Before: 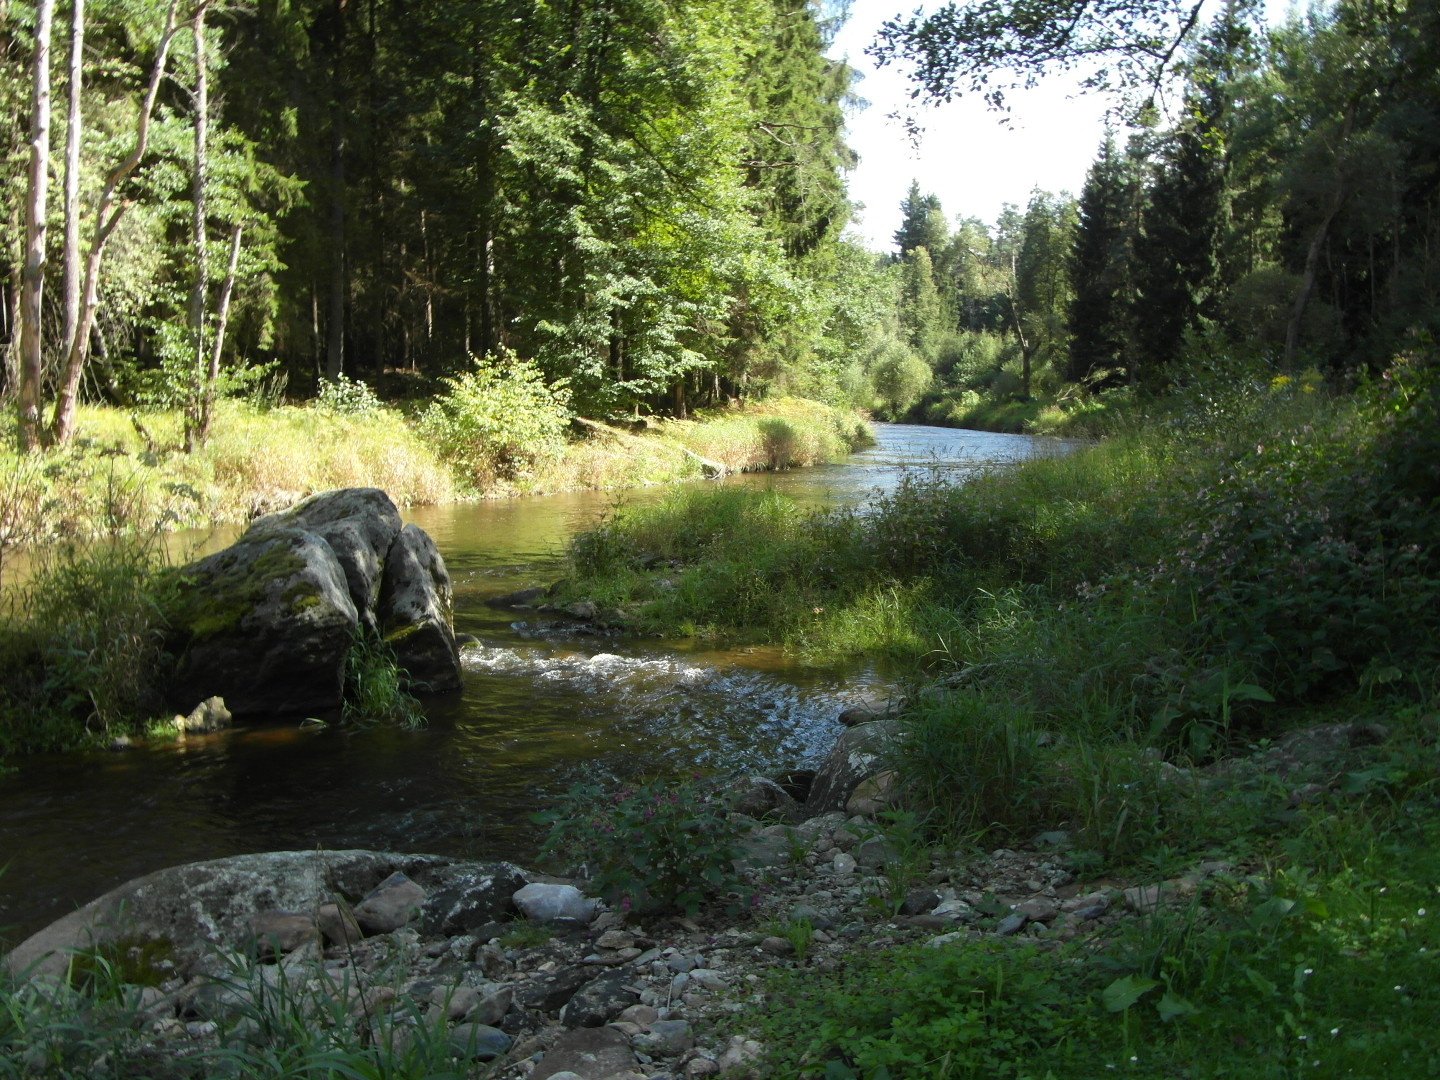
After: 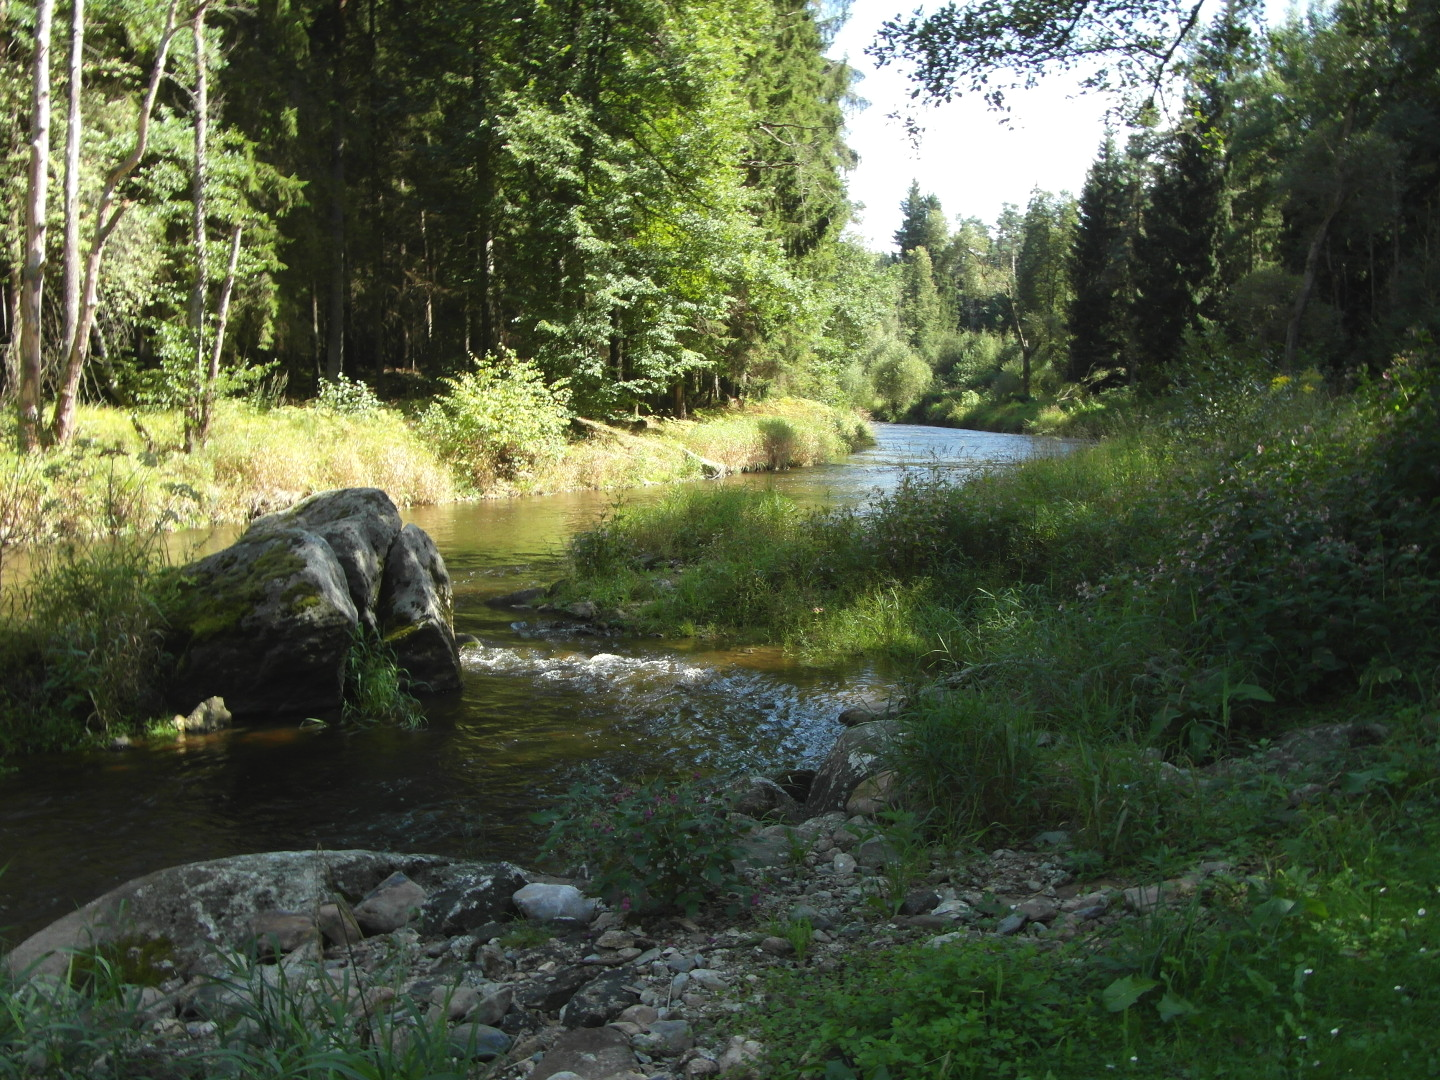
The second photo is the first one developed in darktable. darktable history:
exposure: black level correction -0.003, exposure 0.031 EV, compensate highlight preservation false
